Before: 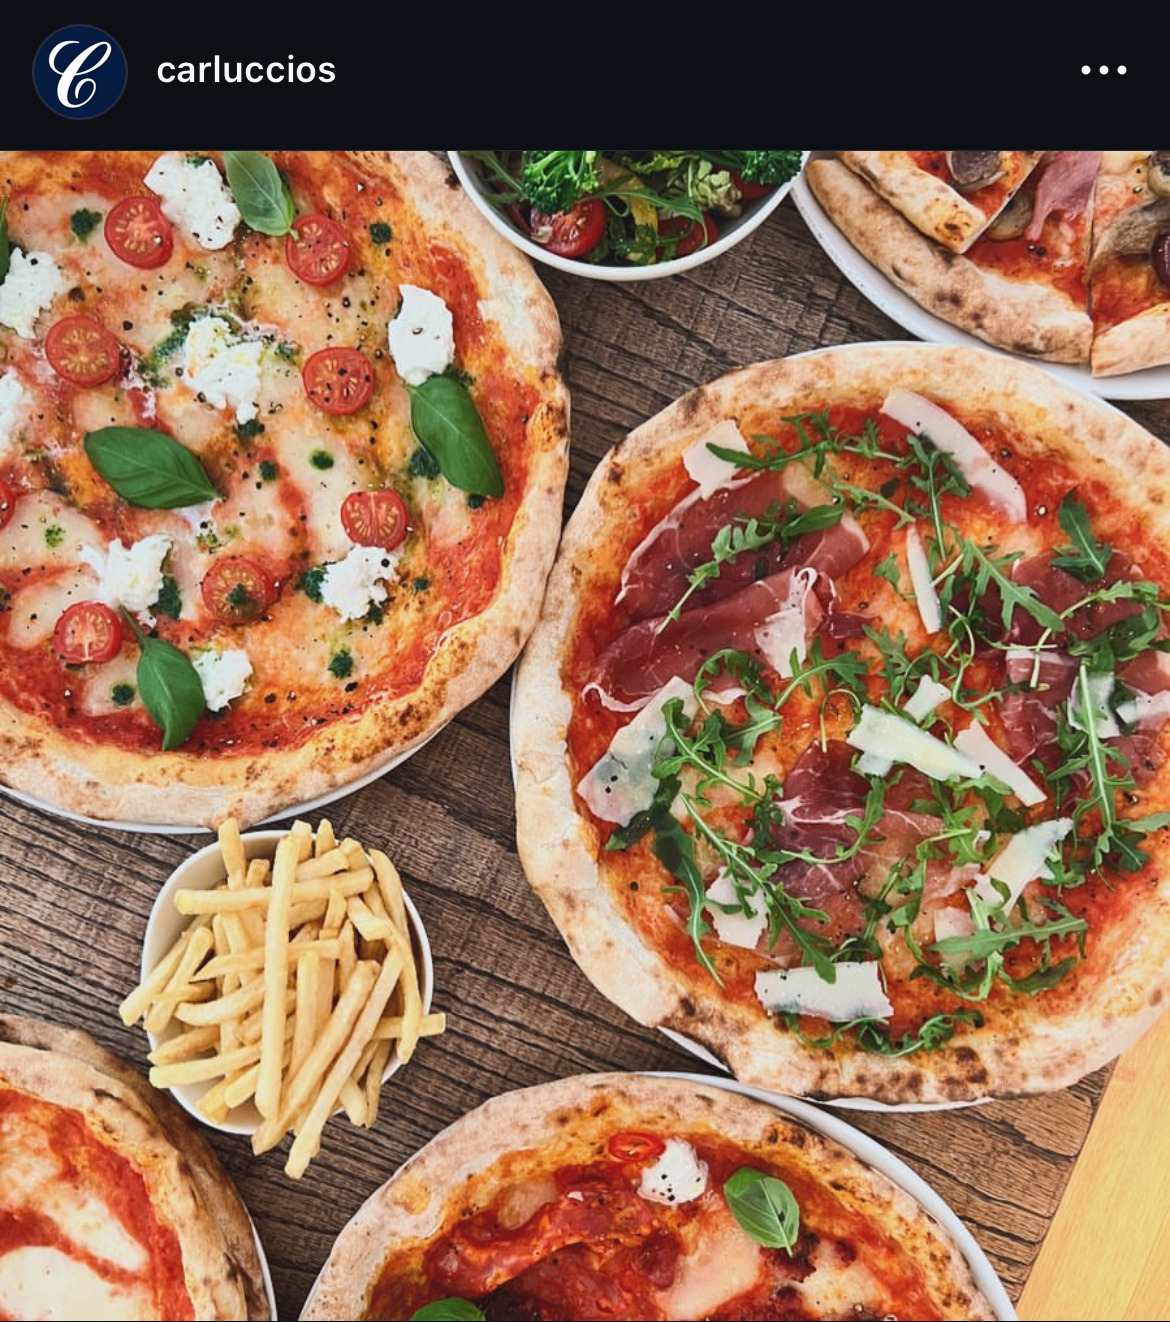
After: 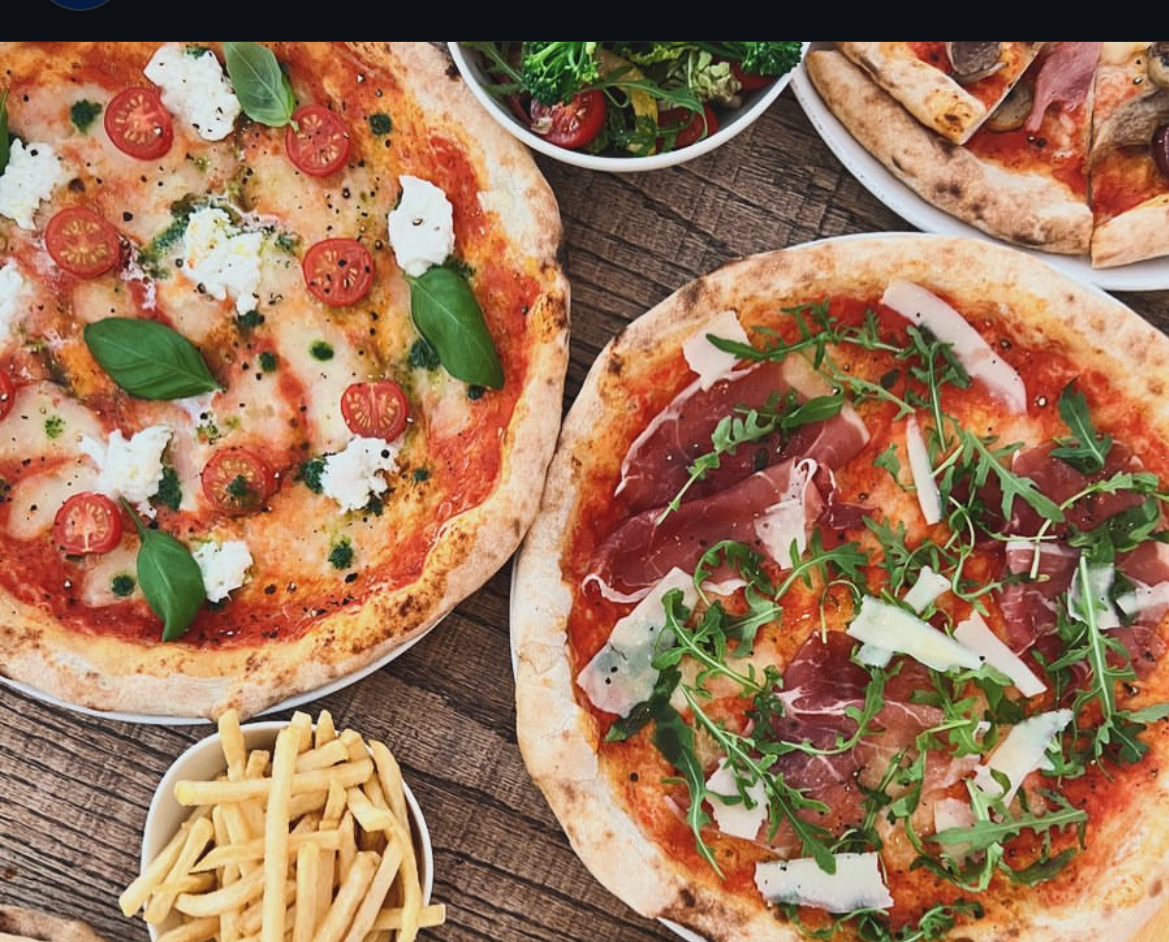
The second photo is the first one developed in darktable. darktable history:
crop and rotate: top 8.259%, bottom 20.431%
